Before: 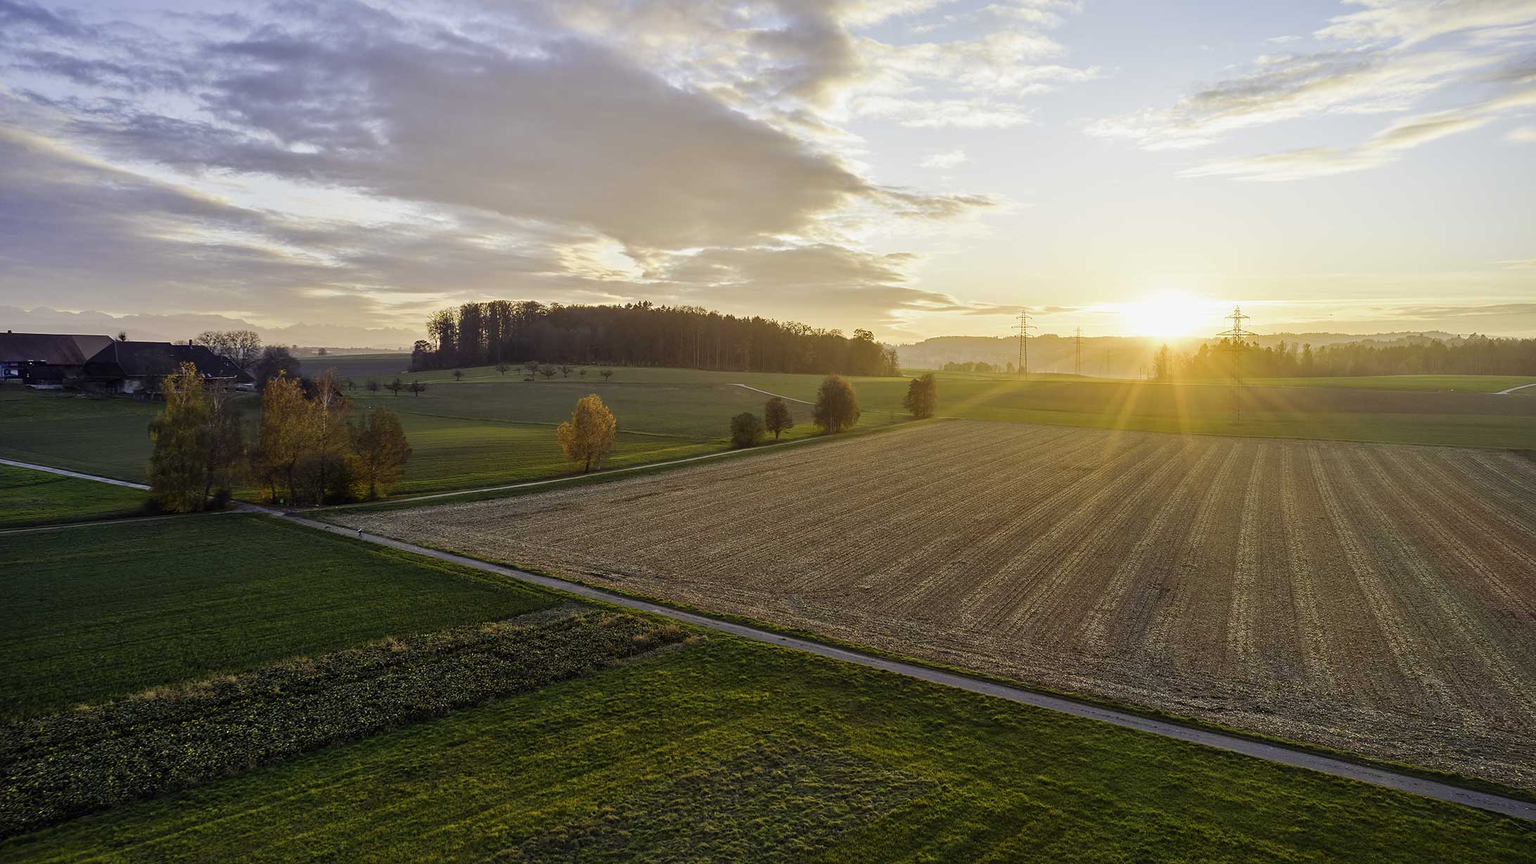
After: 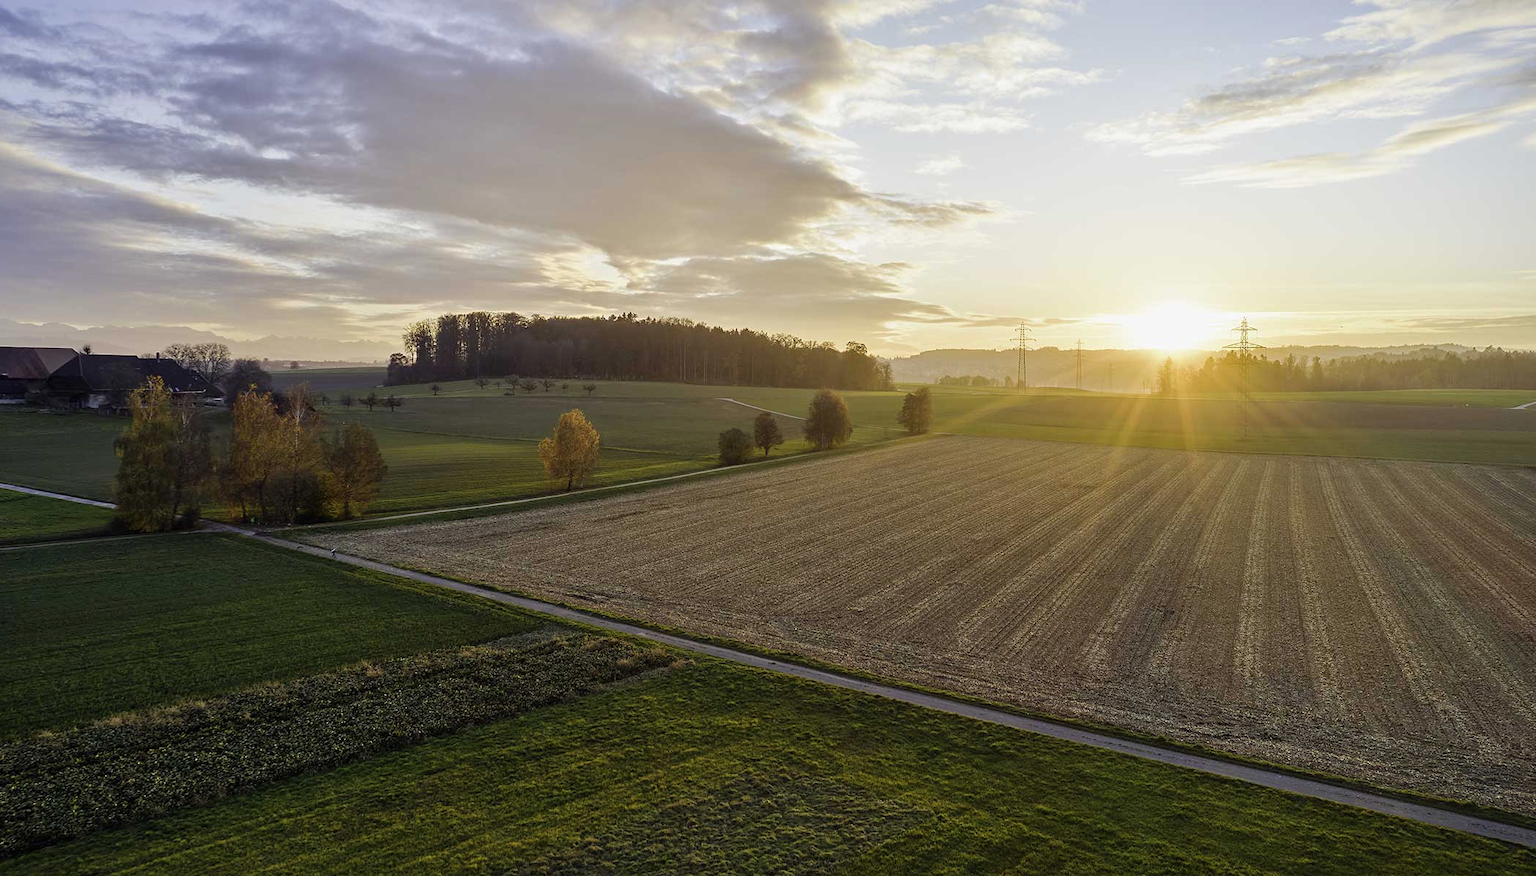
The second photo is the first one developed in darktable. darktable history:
contrast brightness saturation: saturation -0.05
crop and rotate: left 2.536%, right 1.107%, bottom 2.246%
